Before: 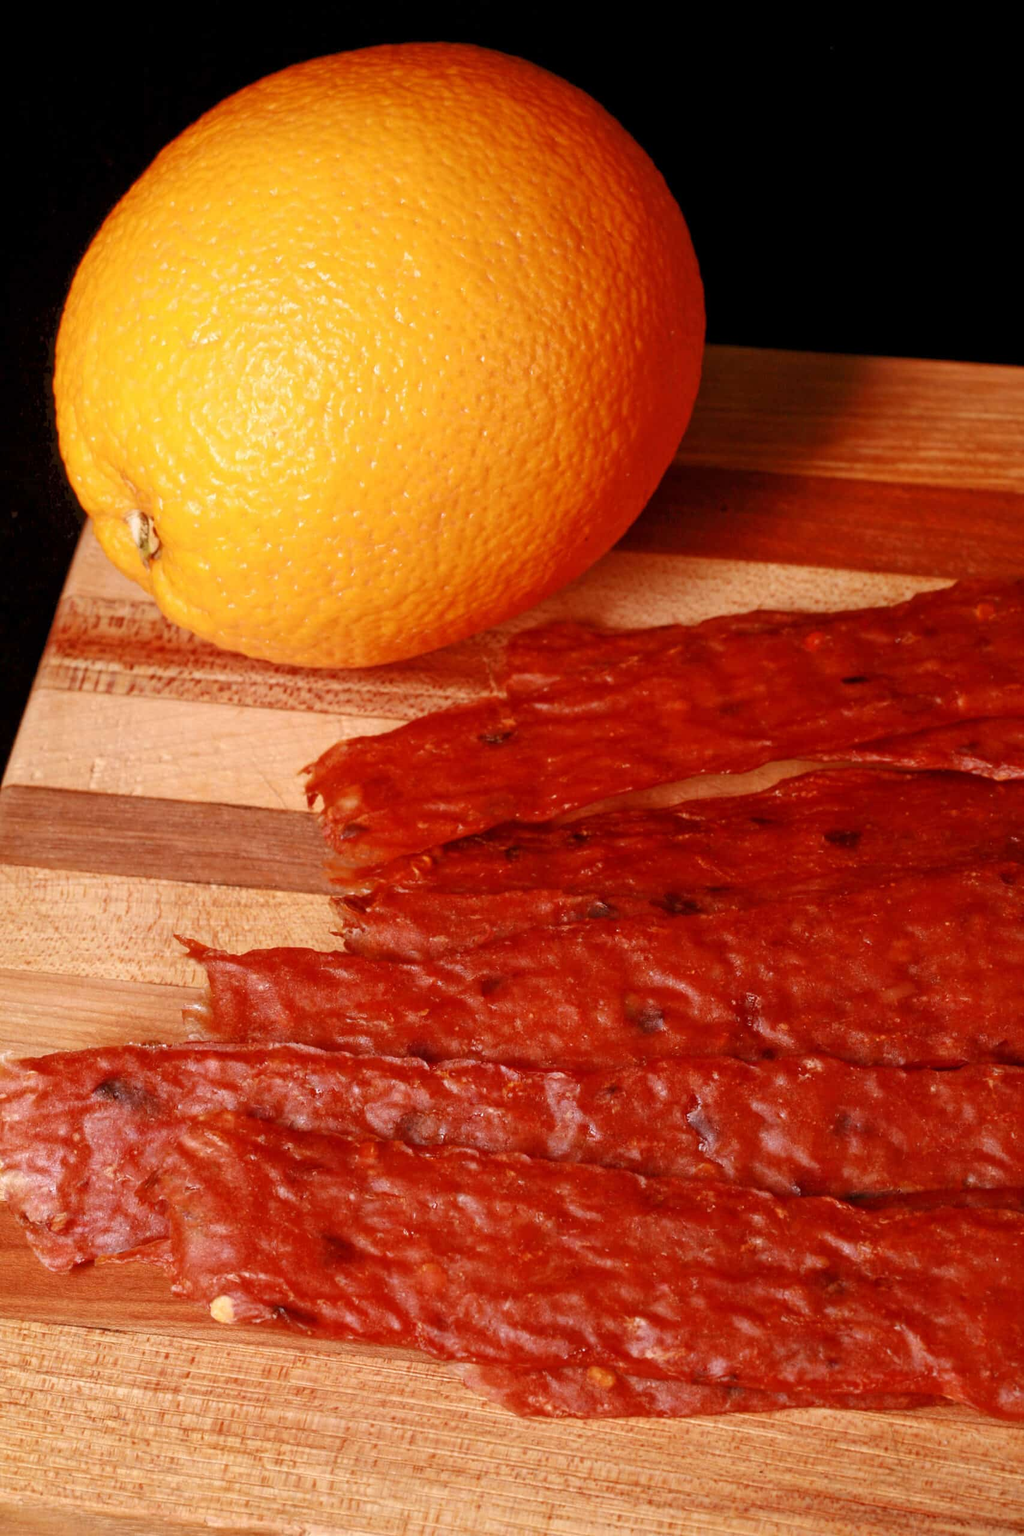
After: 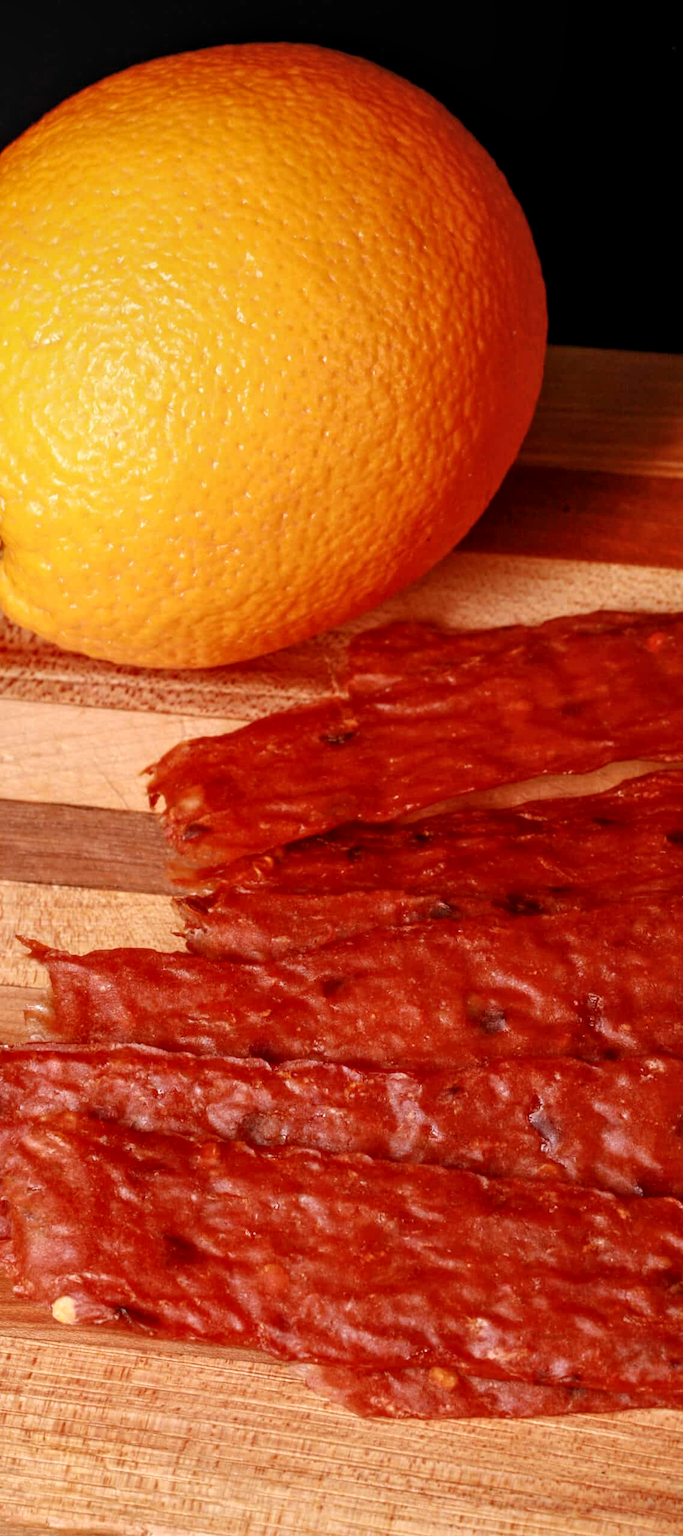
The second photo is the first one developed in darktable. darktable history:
crop and rotate: left 15.524%, right 17.793%
local contrast: on, module defaults
